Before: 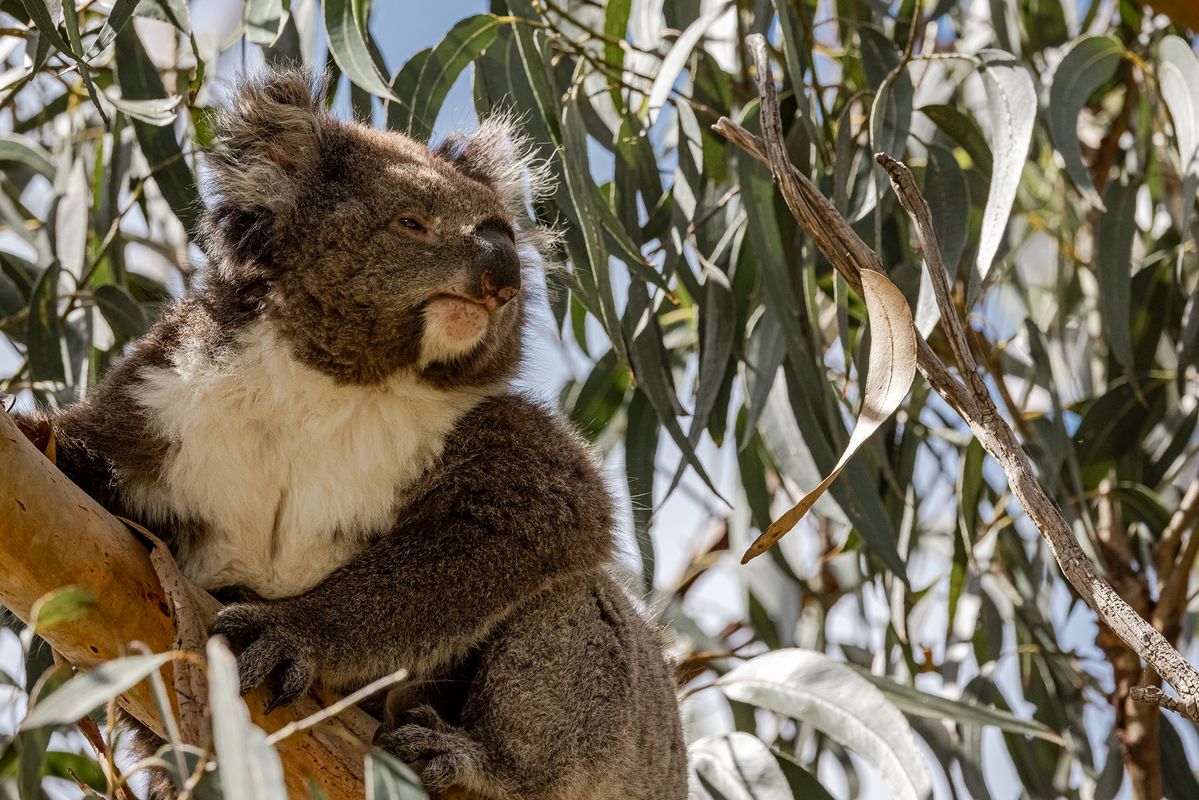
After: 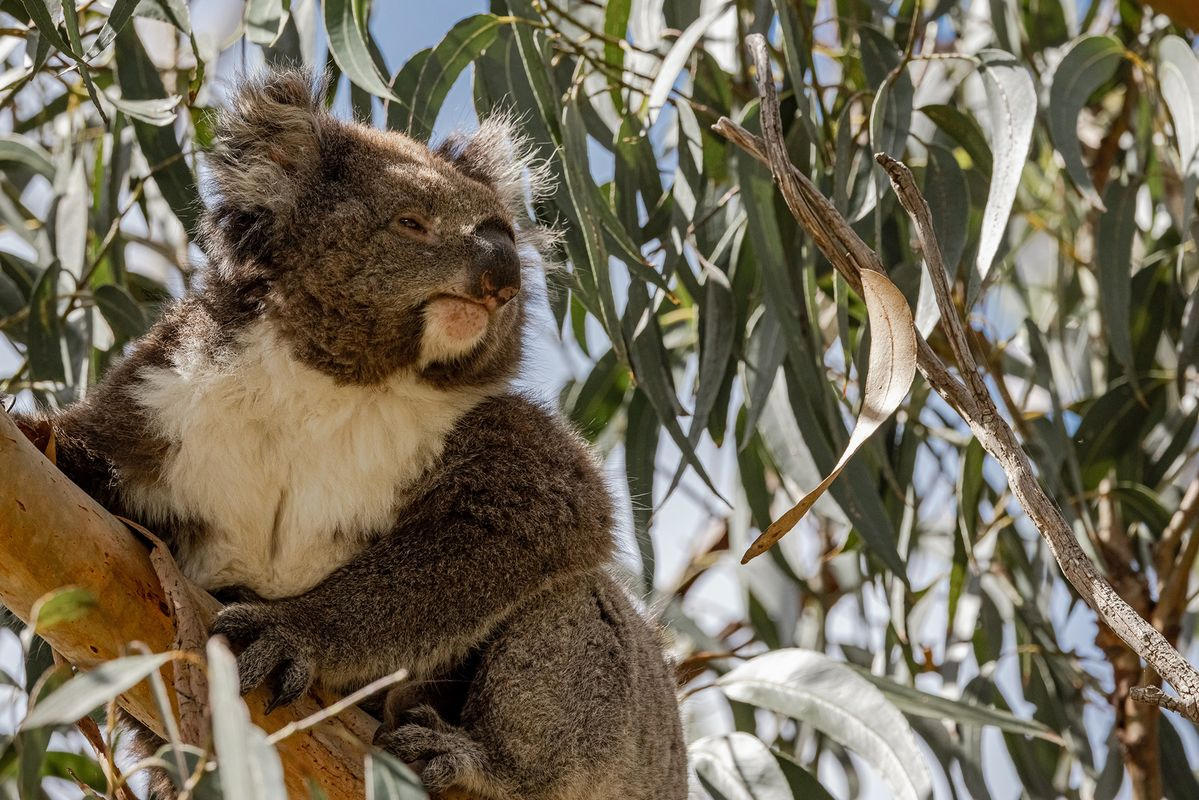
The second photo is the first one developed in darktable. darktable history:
shadows and highlights: shadows 25, highlights -25
tone equalizer: -7 EV 0.18 EV, -6 EV 0.12 EV, -5 EV 0.08 EV, -4 EV 0.04 EV, -2 EV -0.02 EV, -1 EV -0.04 EV, +0 EV -0.06 EV, luminance estimator HSV value / RGB max
